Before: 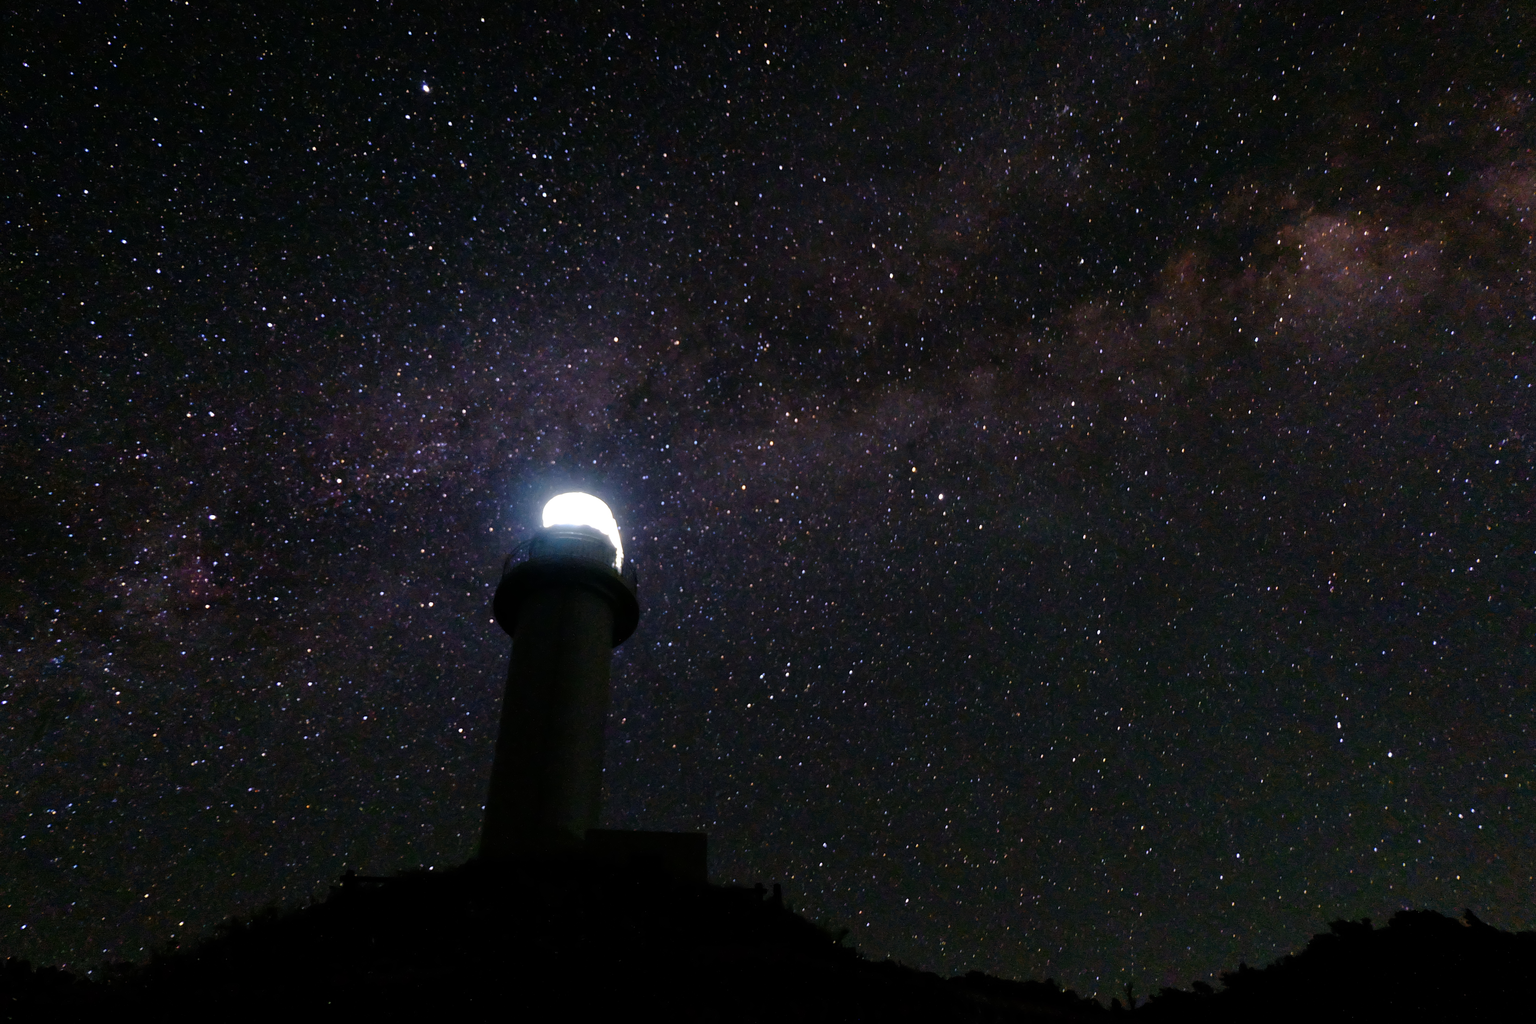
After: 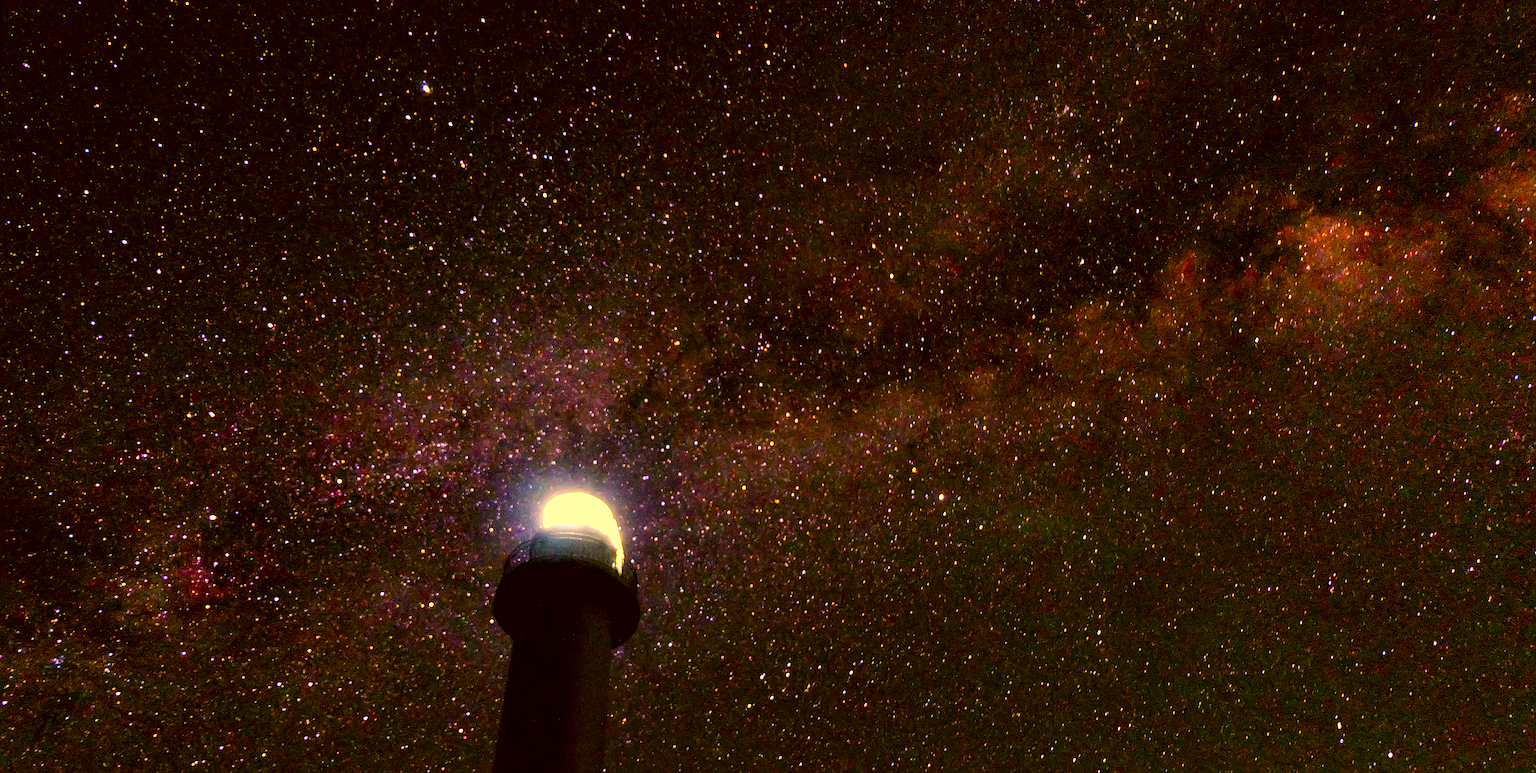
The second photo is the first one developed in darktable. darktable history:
sharpen: amount 0.577
contrast equalizer: y [[0.6 ×6], [0.55 ×6], [0 ×6], [0 ×6], [0 ×6]]
exposure: black level correction 0.001, compensate exposure bias true, compensate highlight preservation false
crop: bottom 24.393%
local contrast: on, module defaults
color correction: highlights a* 10.45, highlights b* 30.03, shadows a* 2.63, shadows b* 17.21, saturation 1.72
contrast brightness saturation: contrast 0.202, brightness 0.168, saturation 0.216
